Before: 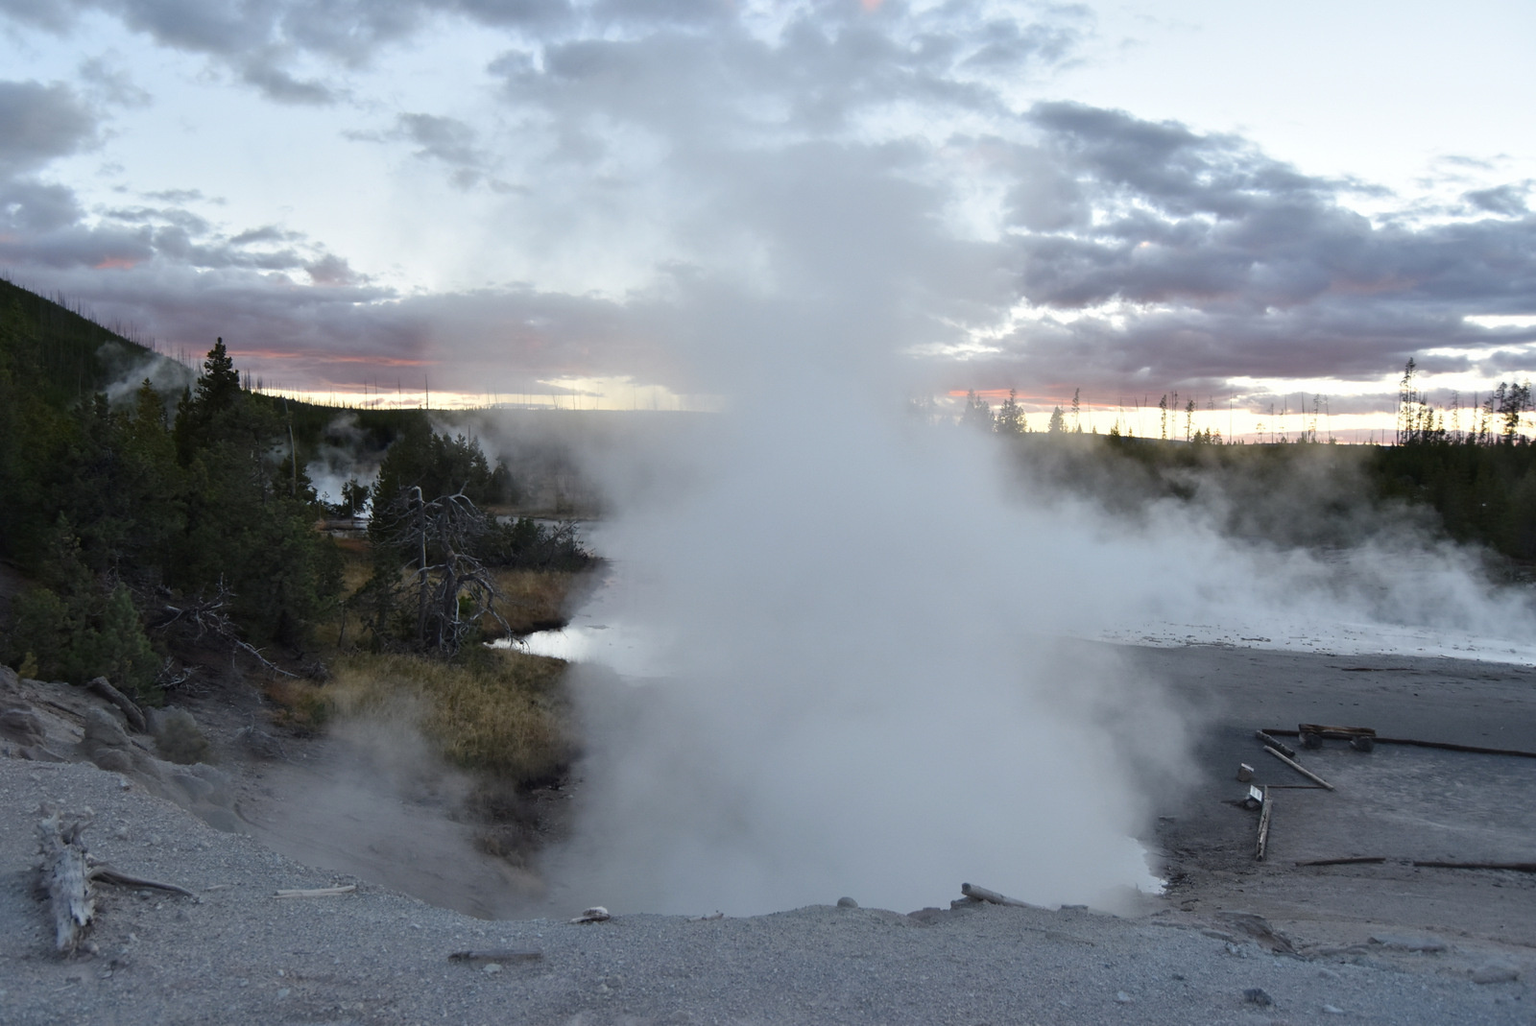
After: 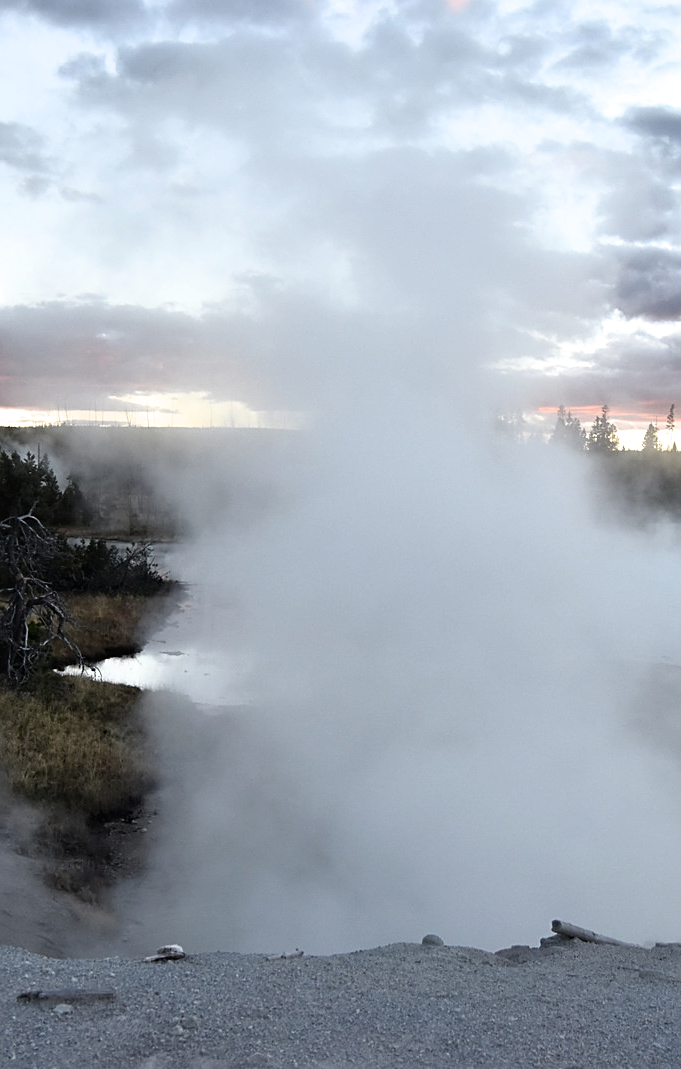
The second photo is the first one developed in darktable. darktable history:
filmic rgb: black relative exposure -9.11 EV, white relative exposure 2.3 EV, hardness 7.42
crop: left 28.143%, right 29.282%
sharpen: on, module defaults
